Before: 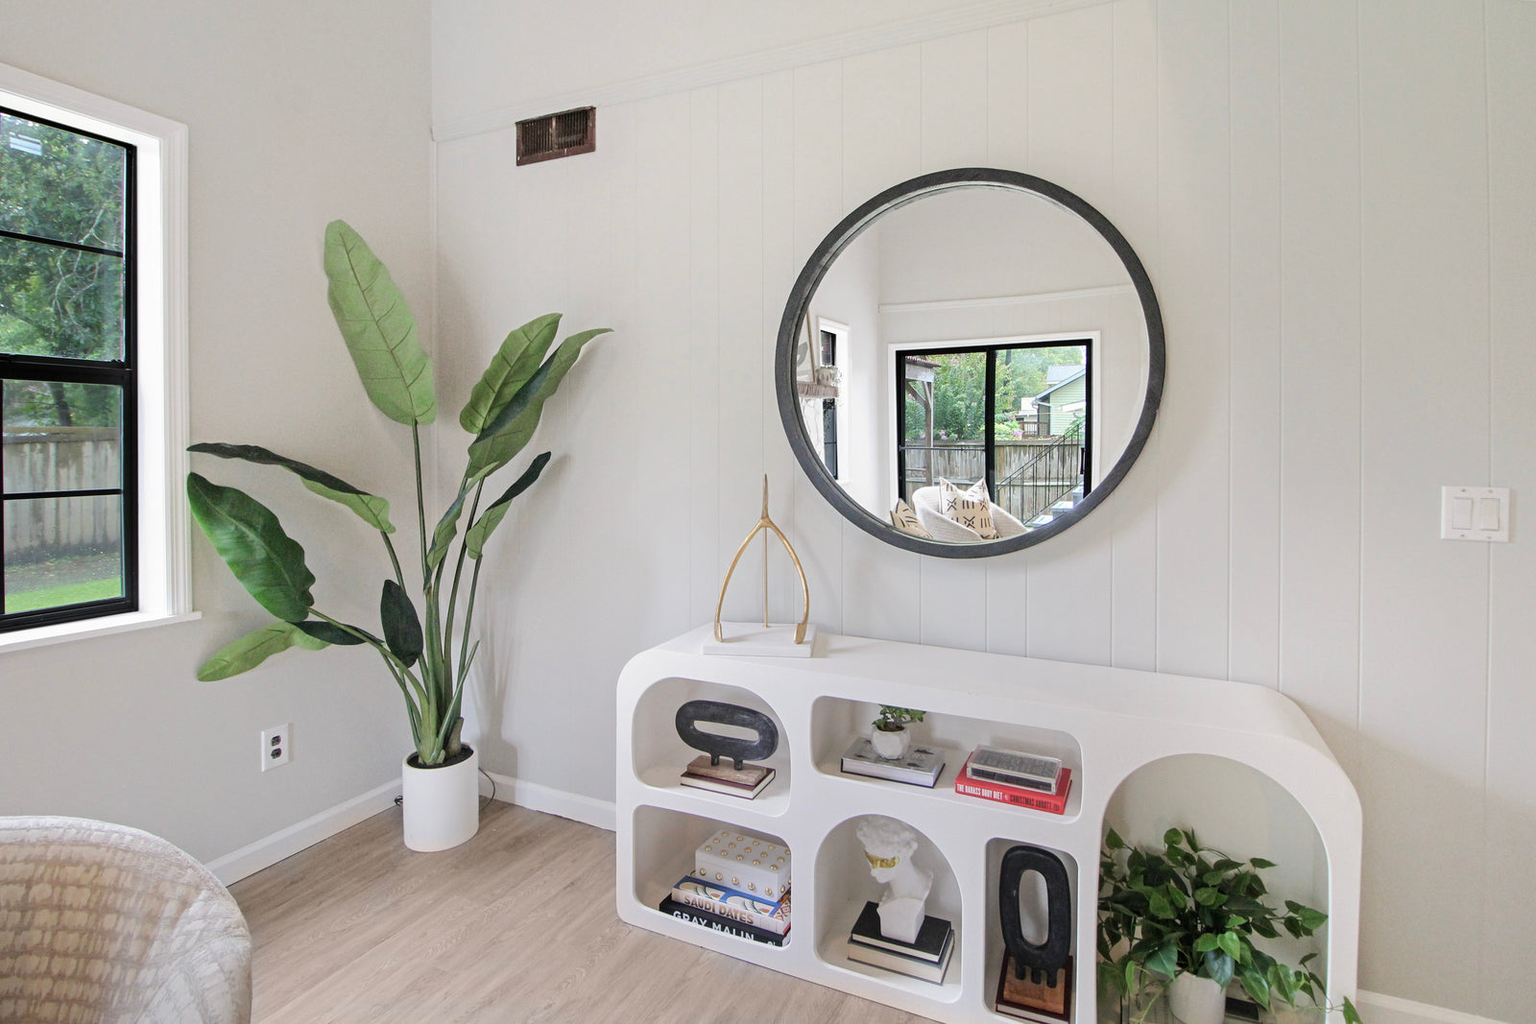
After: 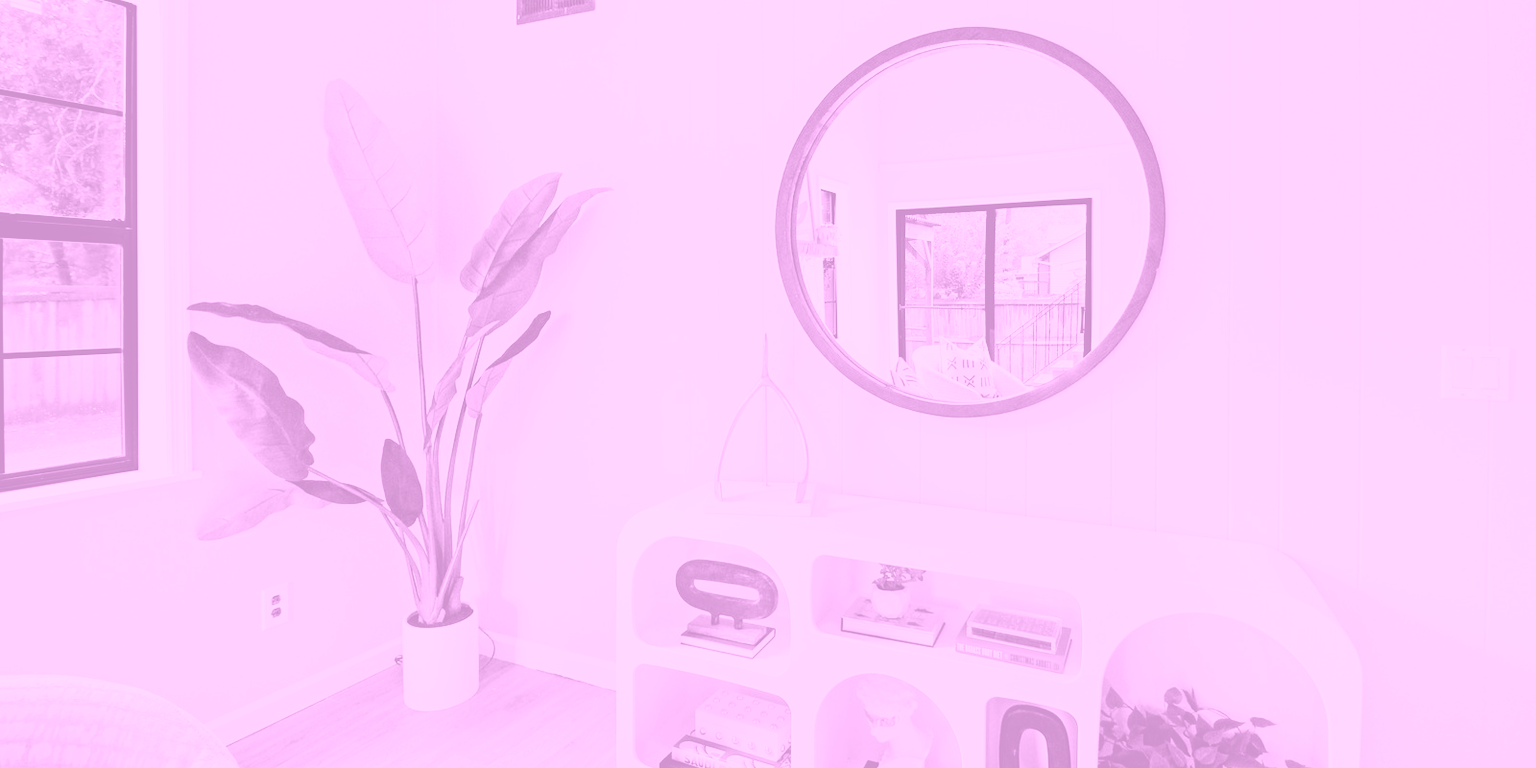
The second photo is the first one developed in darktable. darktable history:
filmic rgb: black relative exposure -7.5 EV, white relative exposure 5 EV, hardness 3.31, contrast 1.3, contrast in shadows safe
colorize: hue 331.2°, saturation 75%, source mix 30.28%, lightness 70.52%, version 1
crop: top 13.819%, bottom 11.169%
white balance: red 1.127, blue 0.943
